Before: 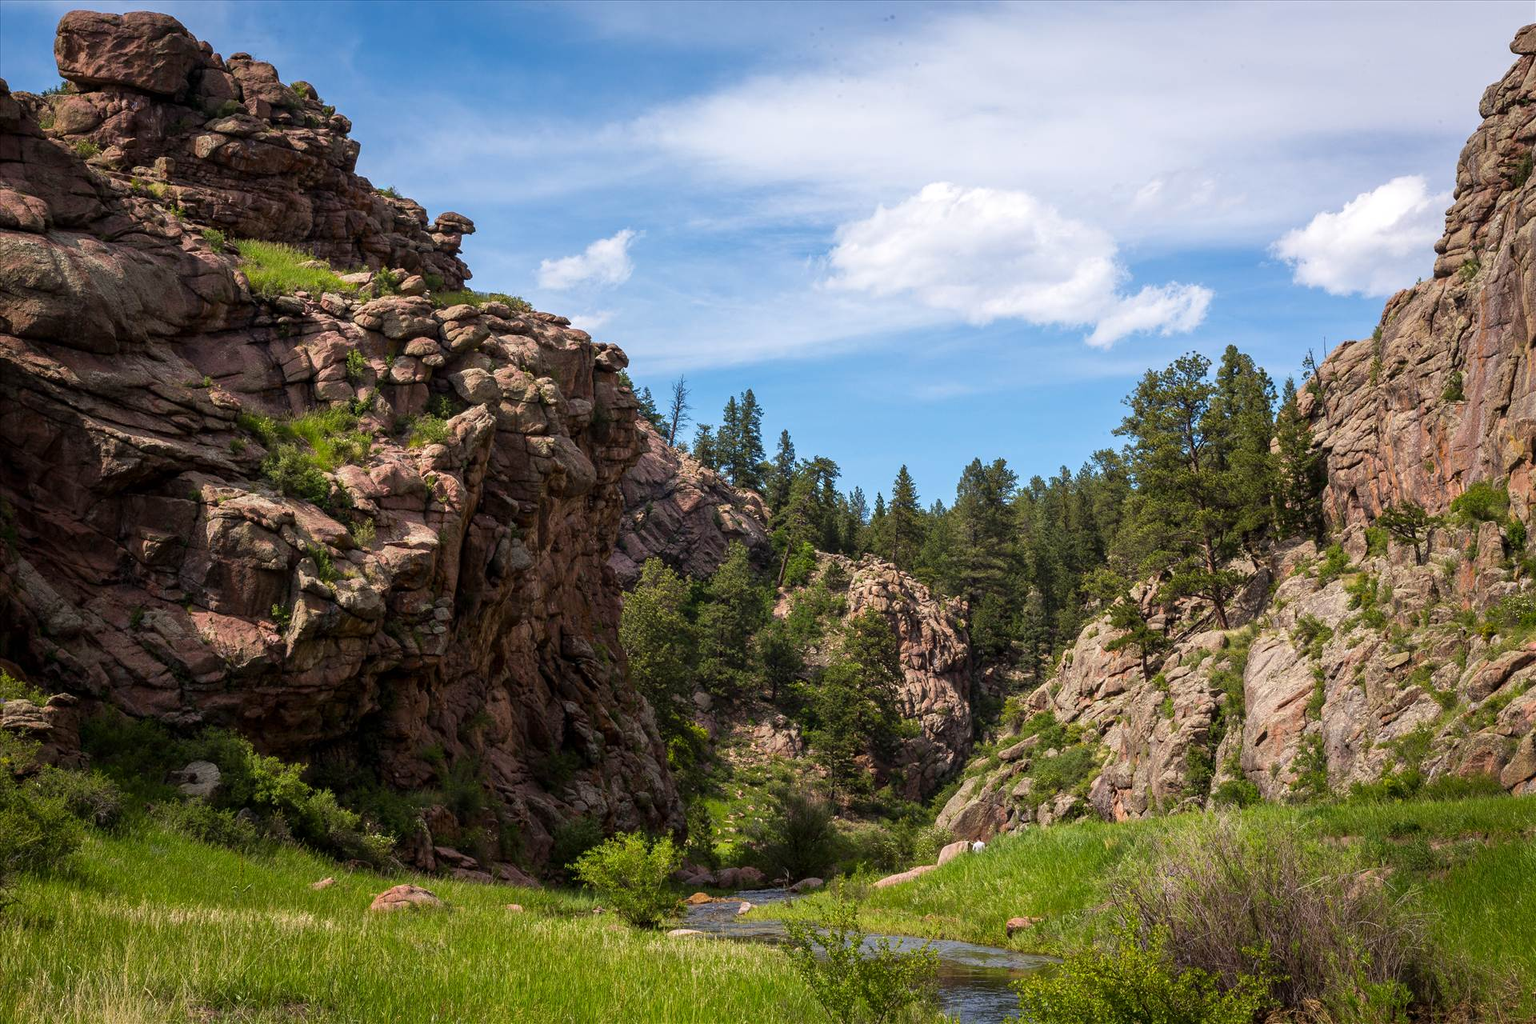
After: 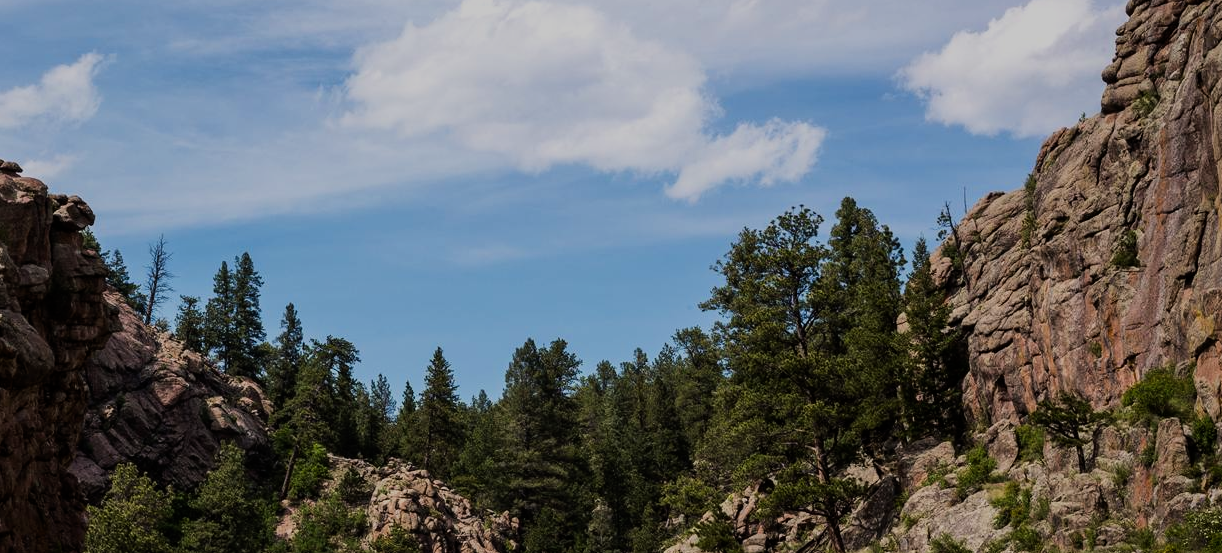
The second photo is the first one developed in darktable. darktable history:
filmic rgb: black relative exposure -7.5 EV, white relative exposure 5 EV, hardness 3.31, contrast 1.3, contrast in shadows safe
exposure: black level correction 0, exposure -0.766 EV, compensate highlight preservation false
crop: left 36.005%, top 18.293%, right 0.31%, bottom 38.444%
